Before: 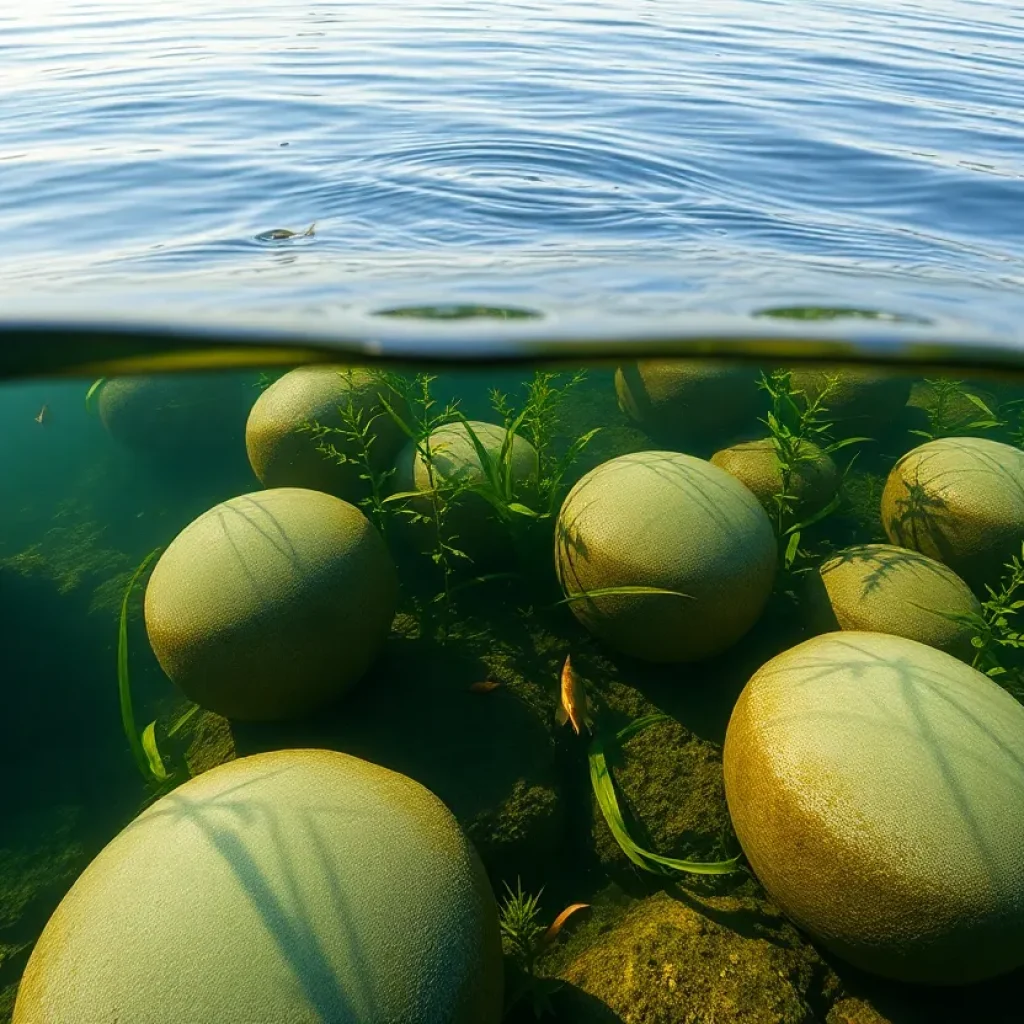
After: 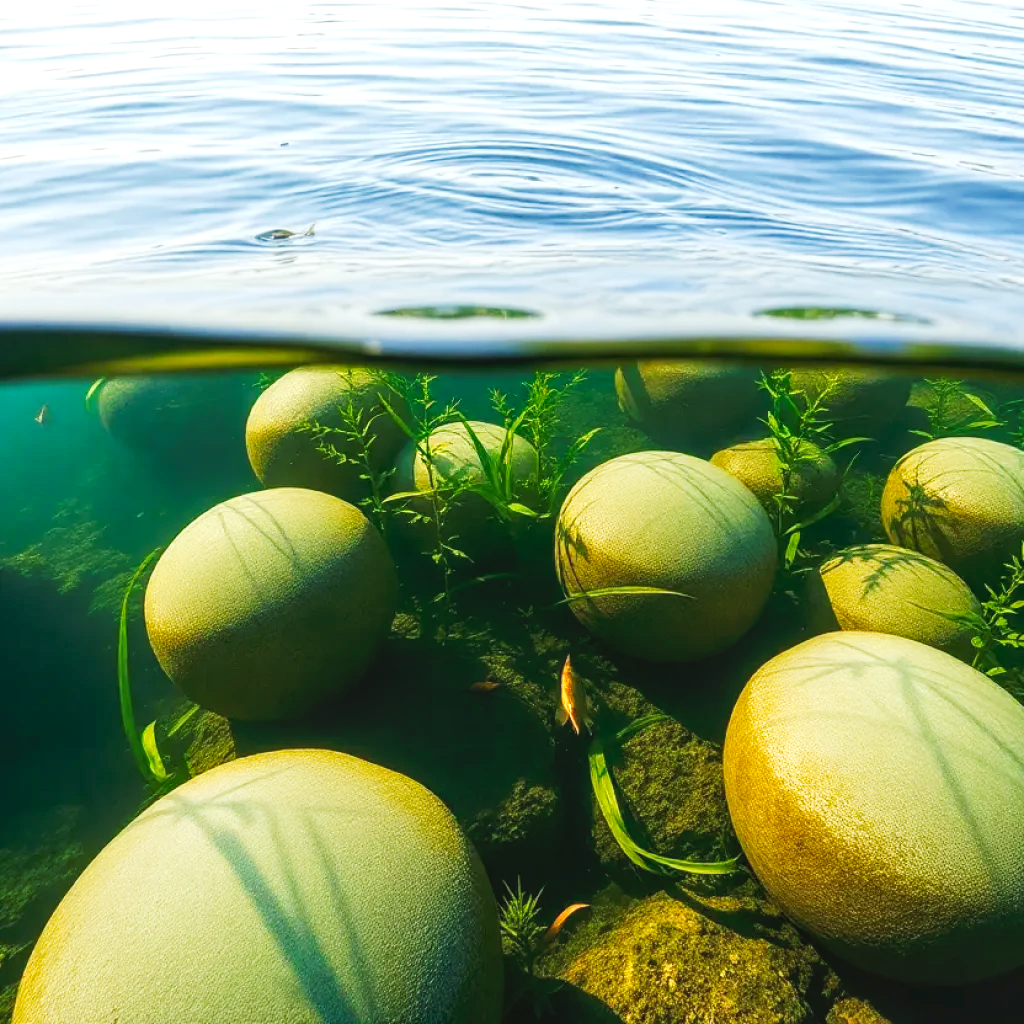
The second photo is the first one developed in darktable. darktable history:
local contrast: detail 110%
exposure: black level correction 0.001, exposure 0.5 EV, compensate exposure bias true, compensate highlight preservation false
tone curve: curves: ch0 [(0, 0) (0.003, 0.01) (0.011, 0.015) (0.025, 0.023) (0.044, 0.038) (0.069, 0.058) (0.1, 0.093) (0.136, 0.134) (0.177, 0.176) (0.224, 0.221) (0.277, 0.282) (0.335, 0.36) (0.399, 0.438) (0.468, 0.54) (0.543, 0.632) (0.623, 0.724) (0.709, 0.814) (0.801, 0.885) (0.898, 0.947) (1, 1)], preserve colors none
